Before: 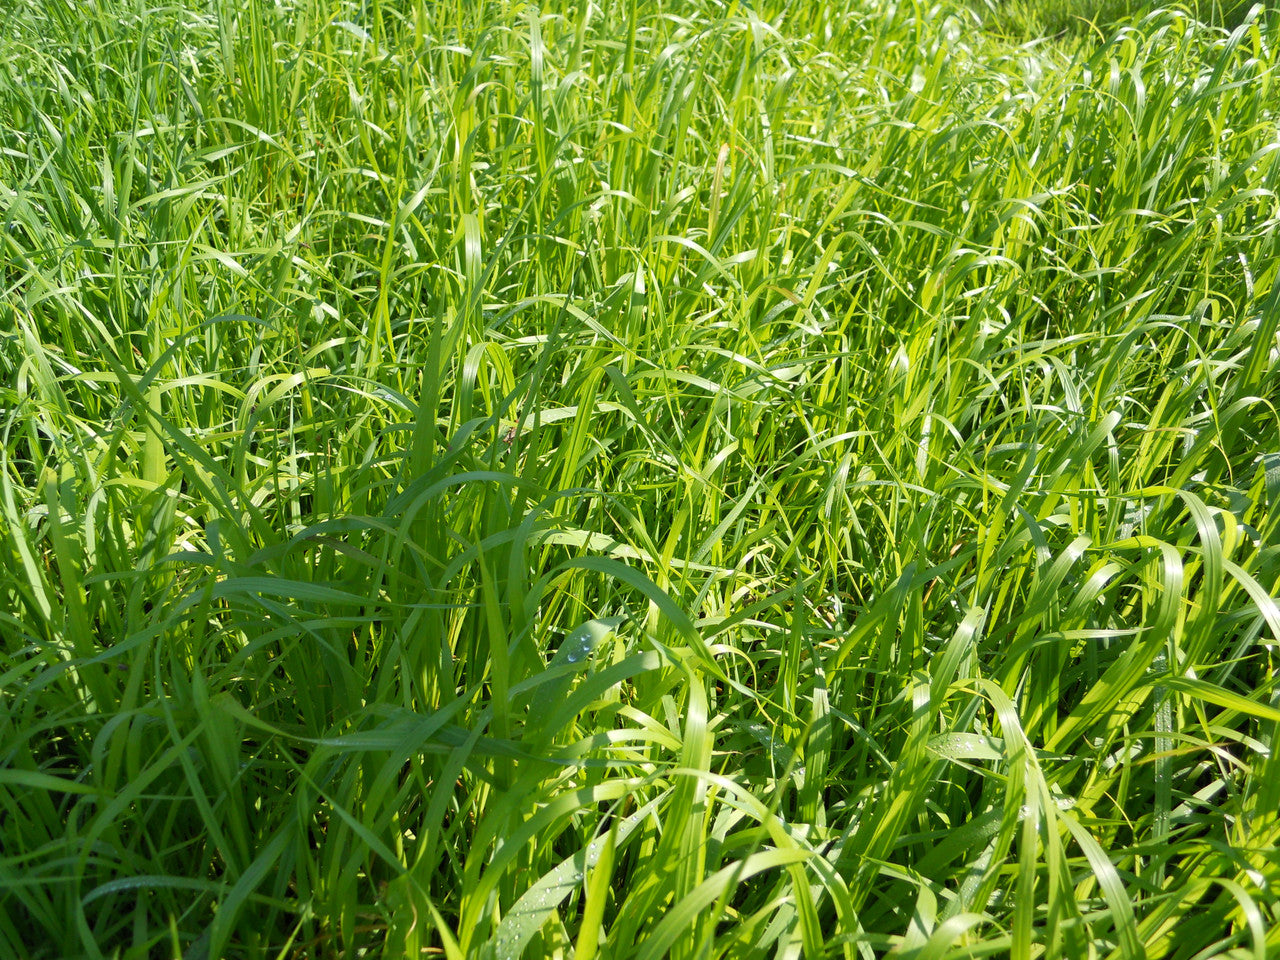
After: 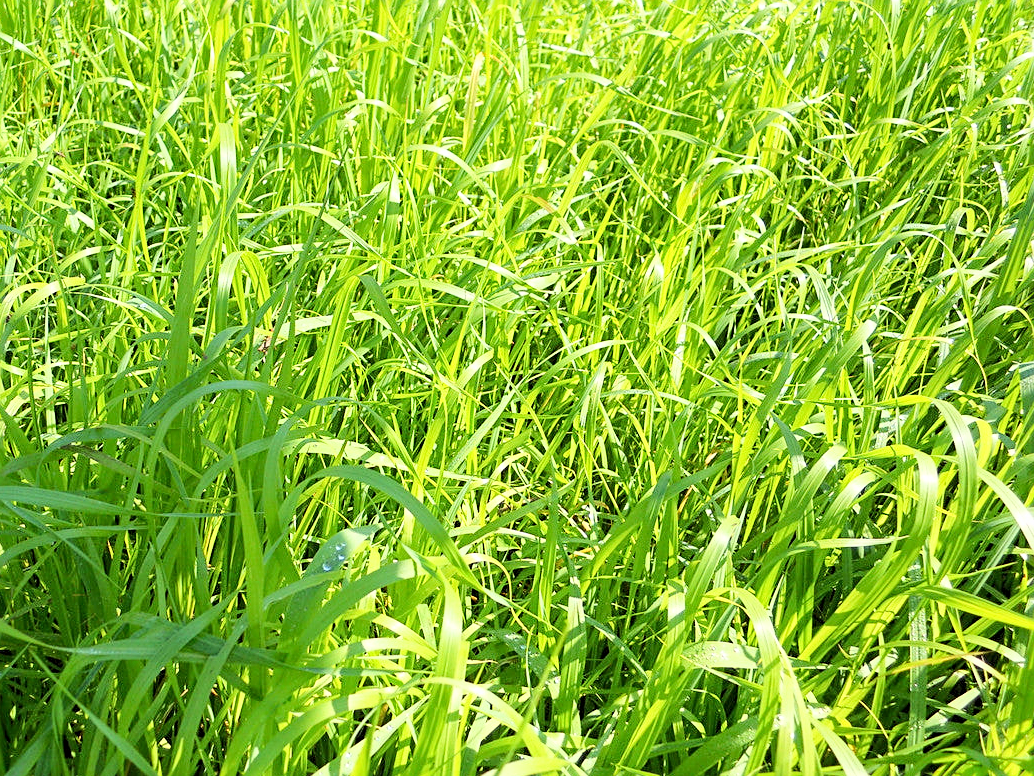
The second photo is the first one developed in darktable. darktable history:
crop: left 19.159%, top 9.58%, bottom 9.58%
base curve: curves: ch0 [(0, 0) (0.025, 0.046) (0.112, 0.277) (0.467, 0.74) (0.814, 0.929) (1, 0.942)]
sharpen: on, module defaults
local contrast: highlights 100%, shadows 100%, detail 131%, midtone range 0.2
